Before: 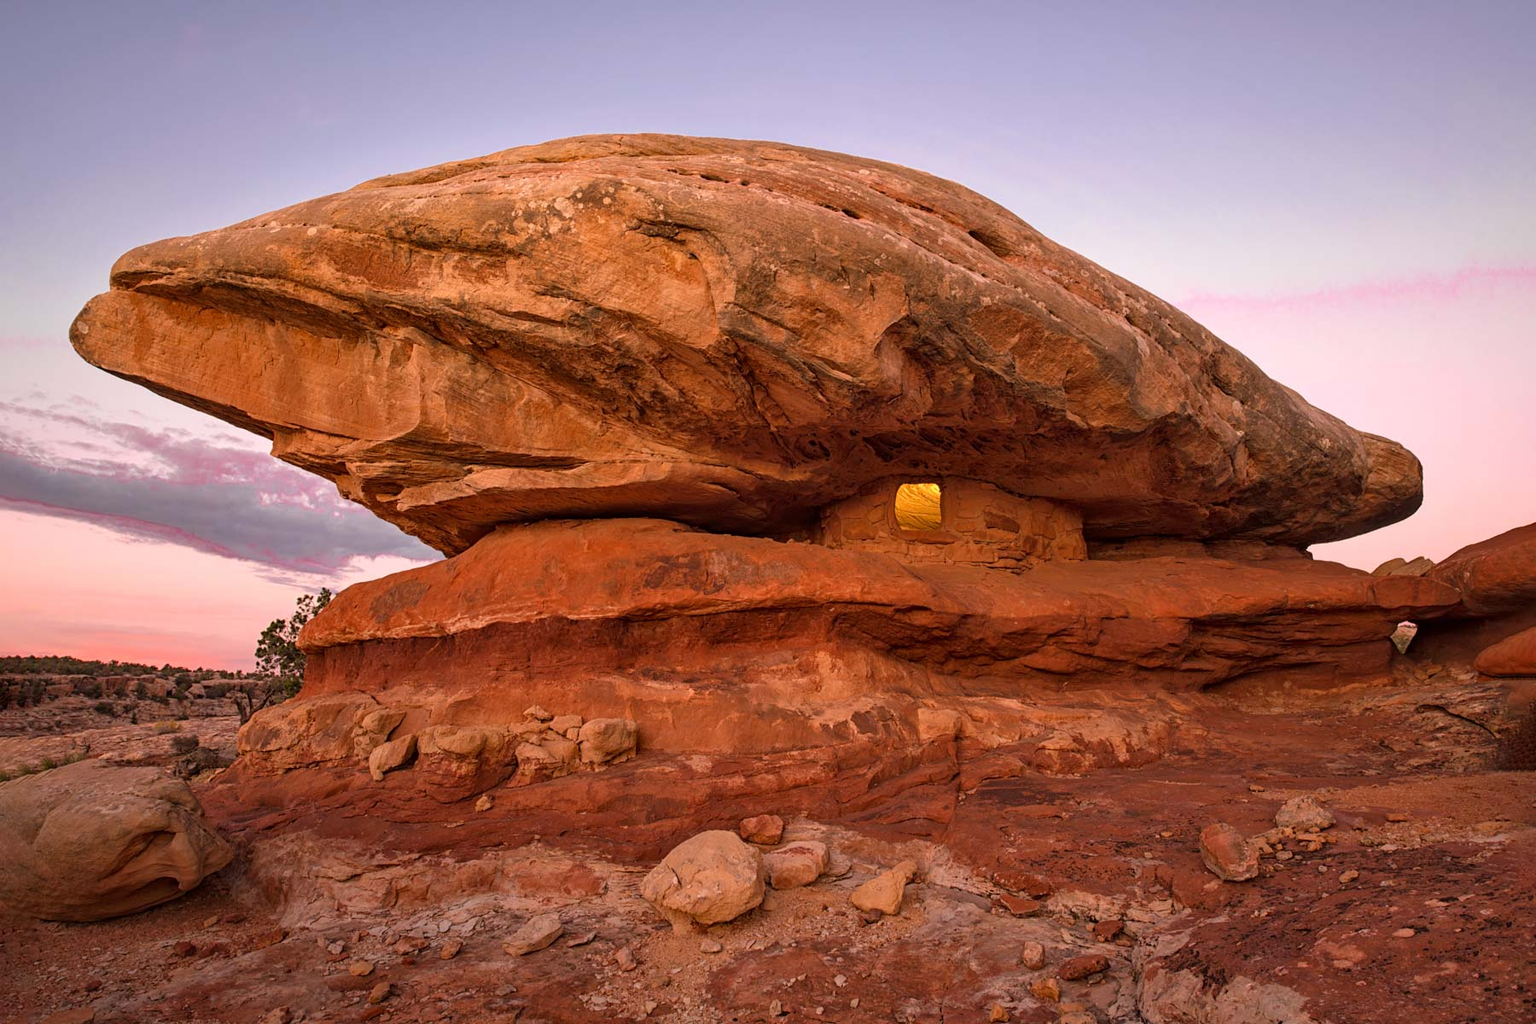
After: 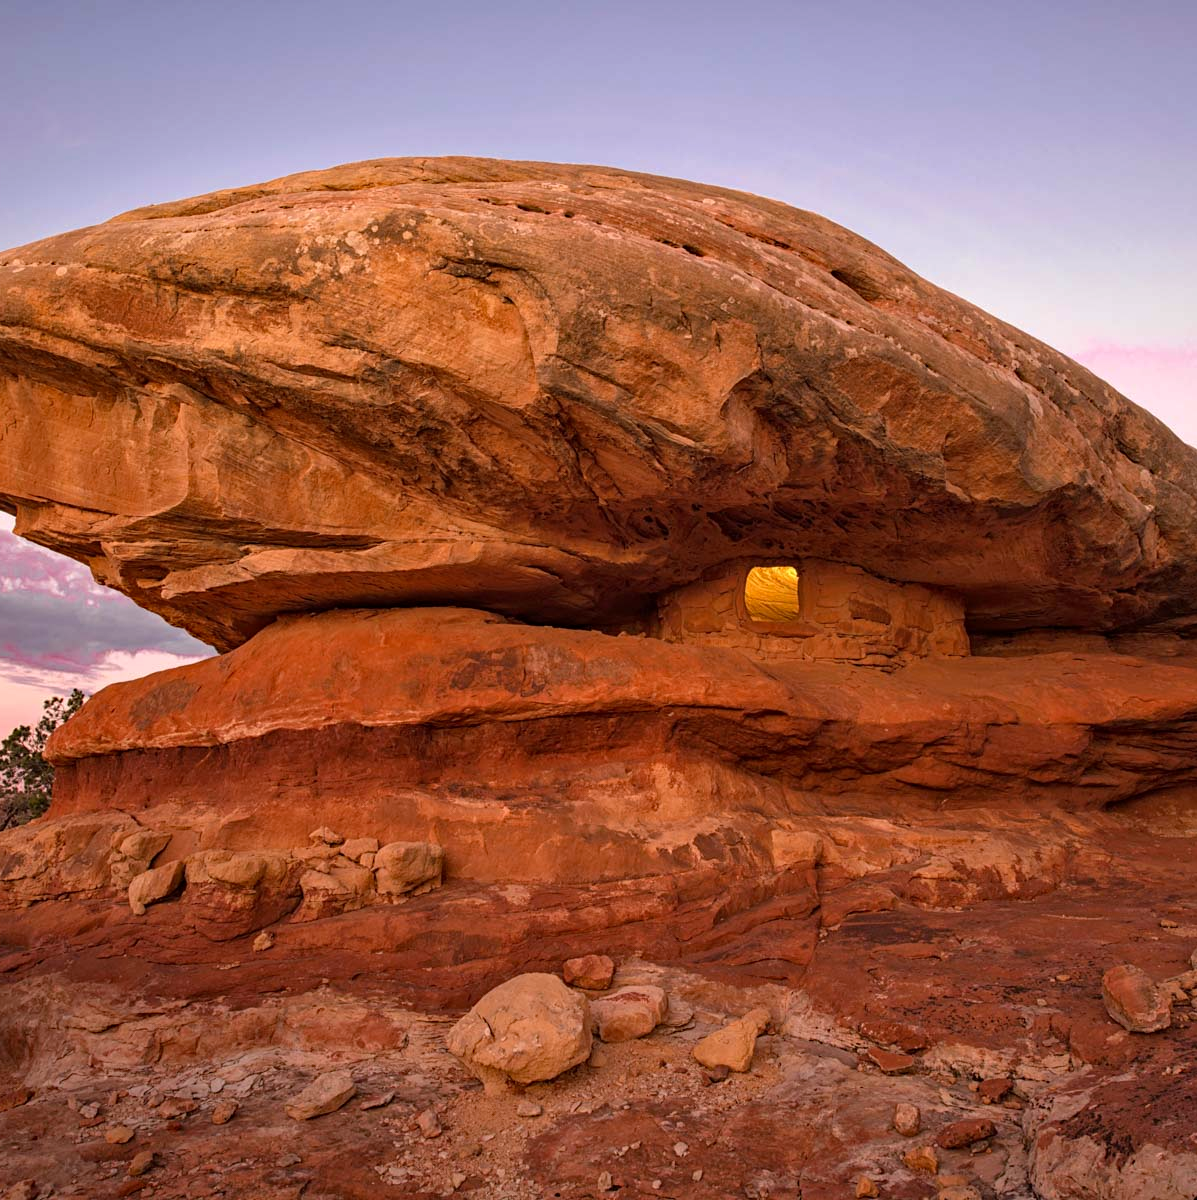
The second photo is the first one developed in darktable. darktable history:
crop: left 16.899%, right 16.556%
haze removal: compatibility mode true, adaptive false
